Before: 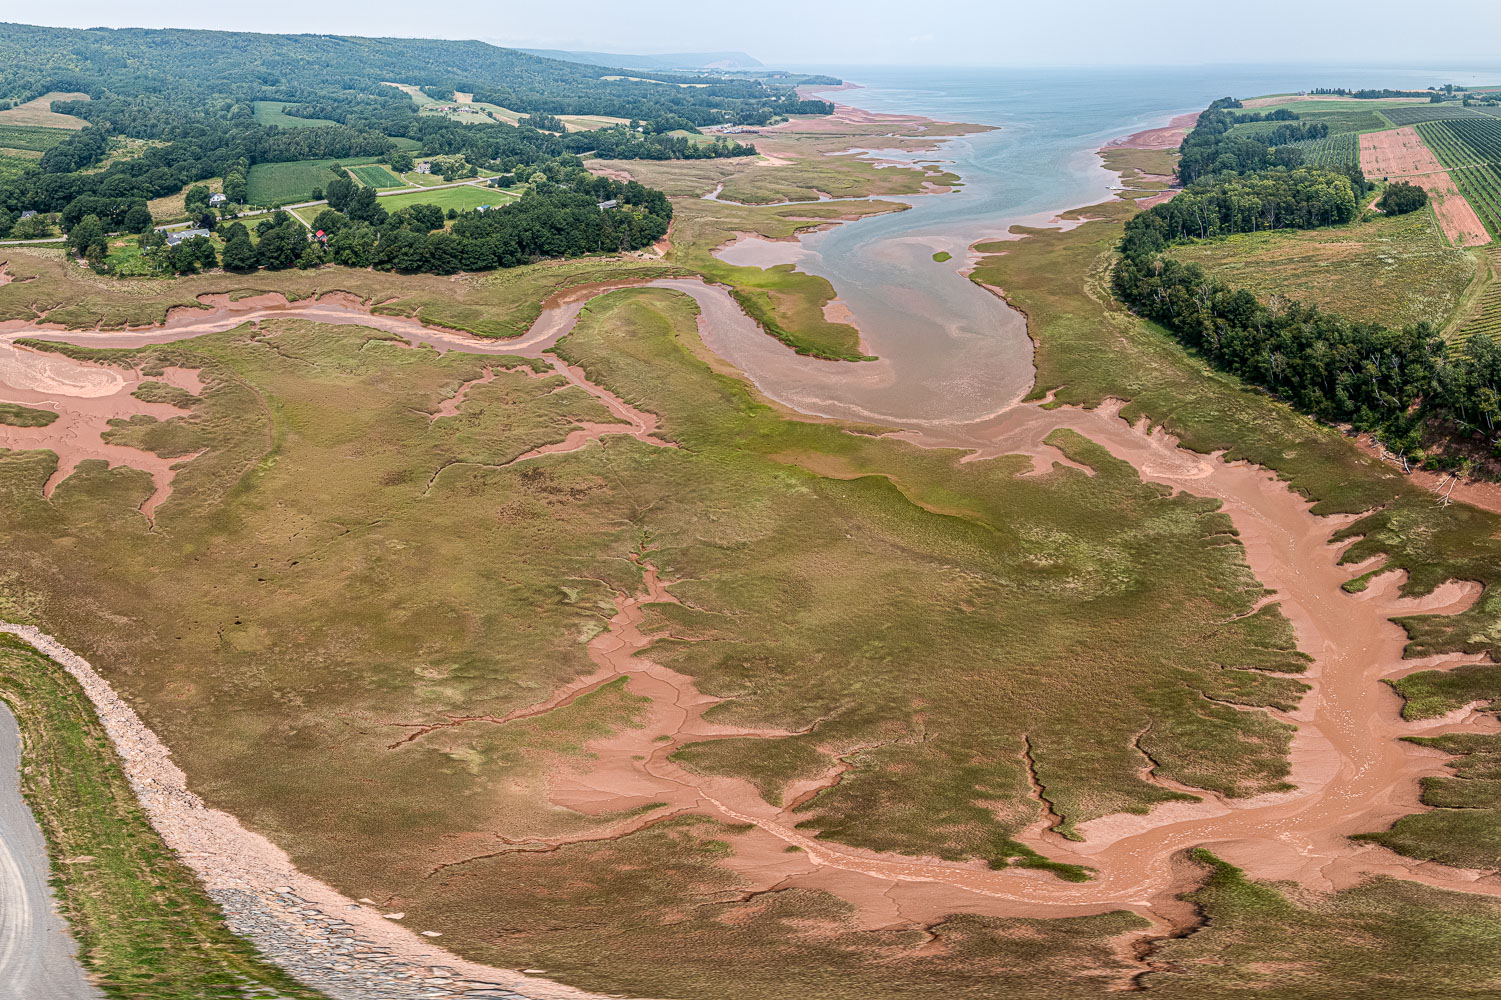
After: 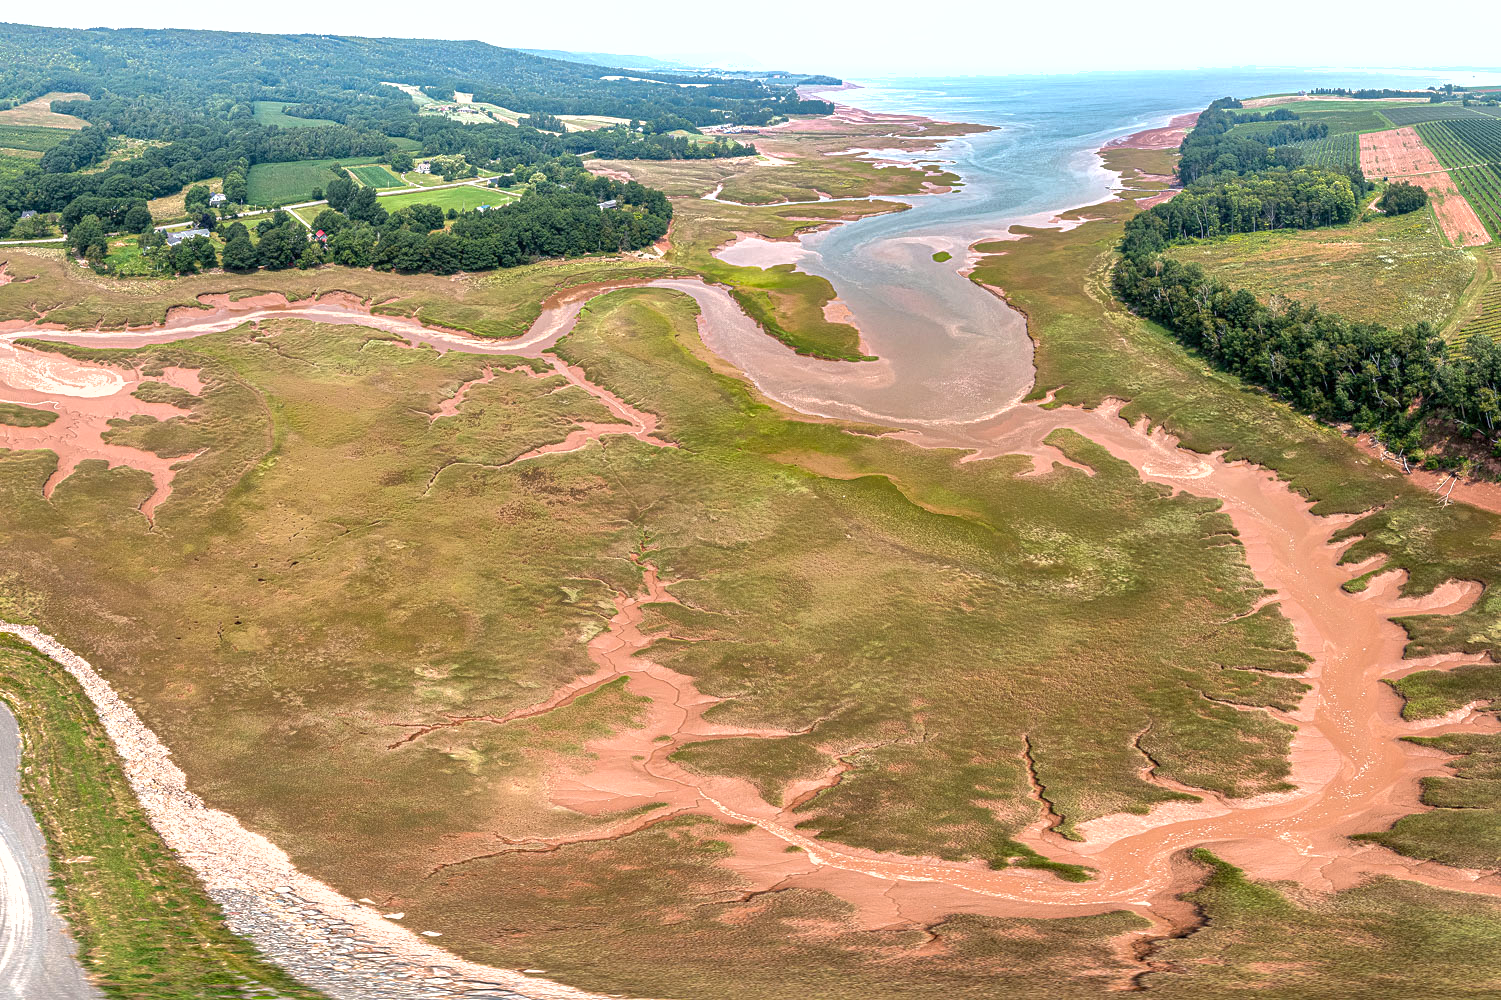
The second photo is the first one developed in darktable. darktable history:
exposure: exposure 0.749 EV, compensate exposure bias true, compensate highlight preservation false
shadows and highlights: shadows 39.86, highlights -59.79
